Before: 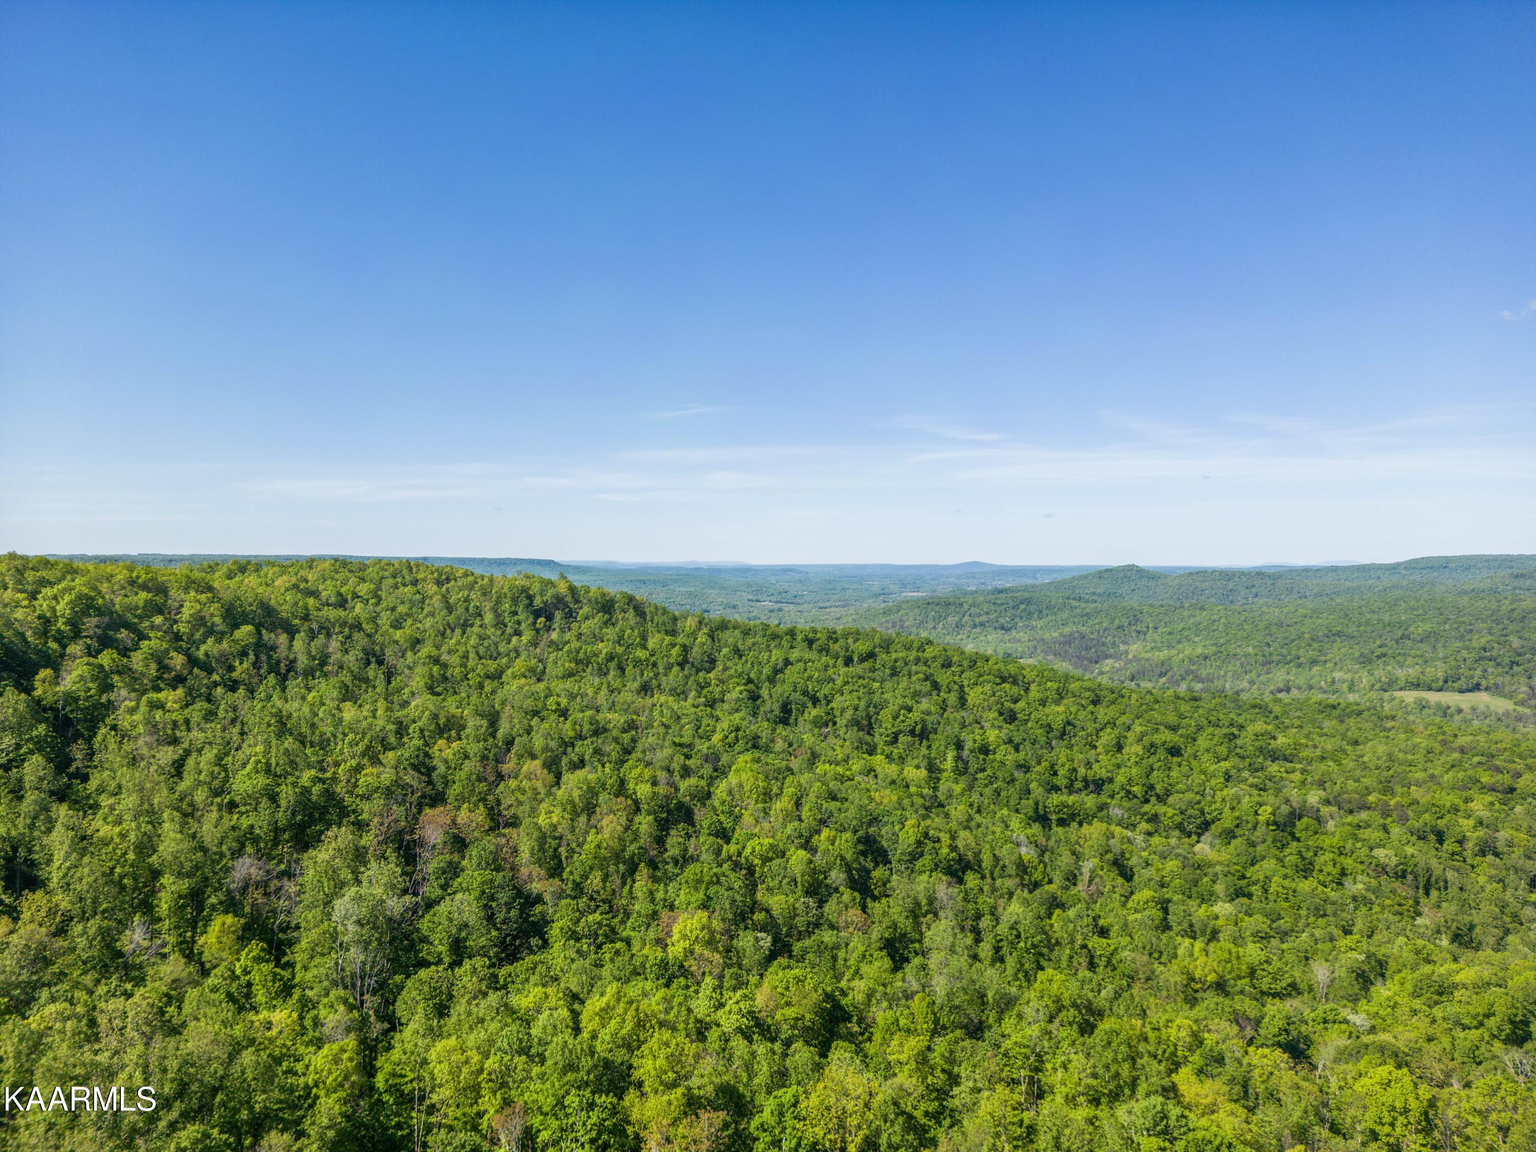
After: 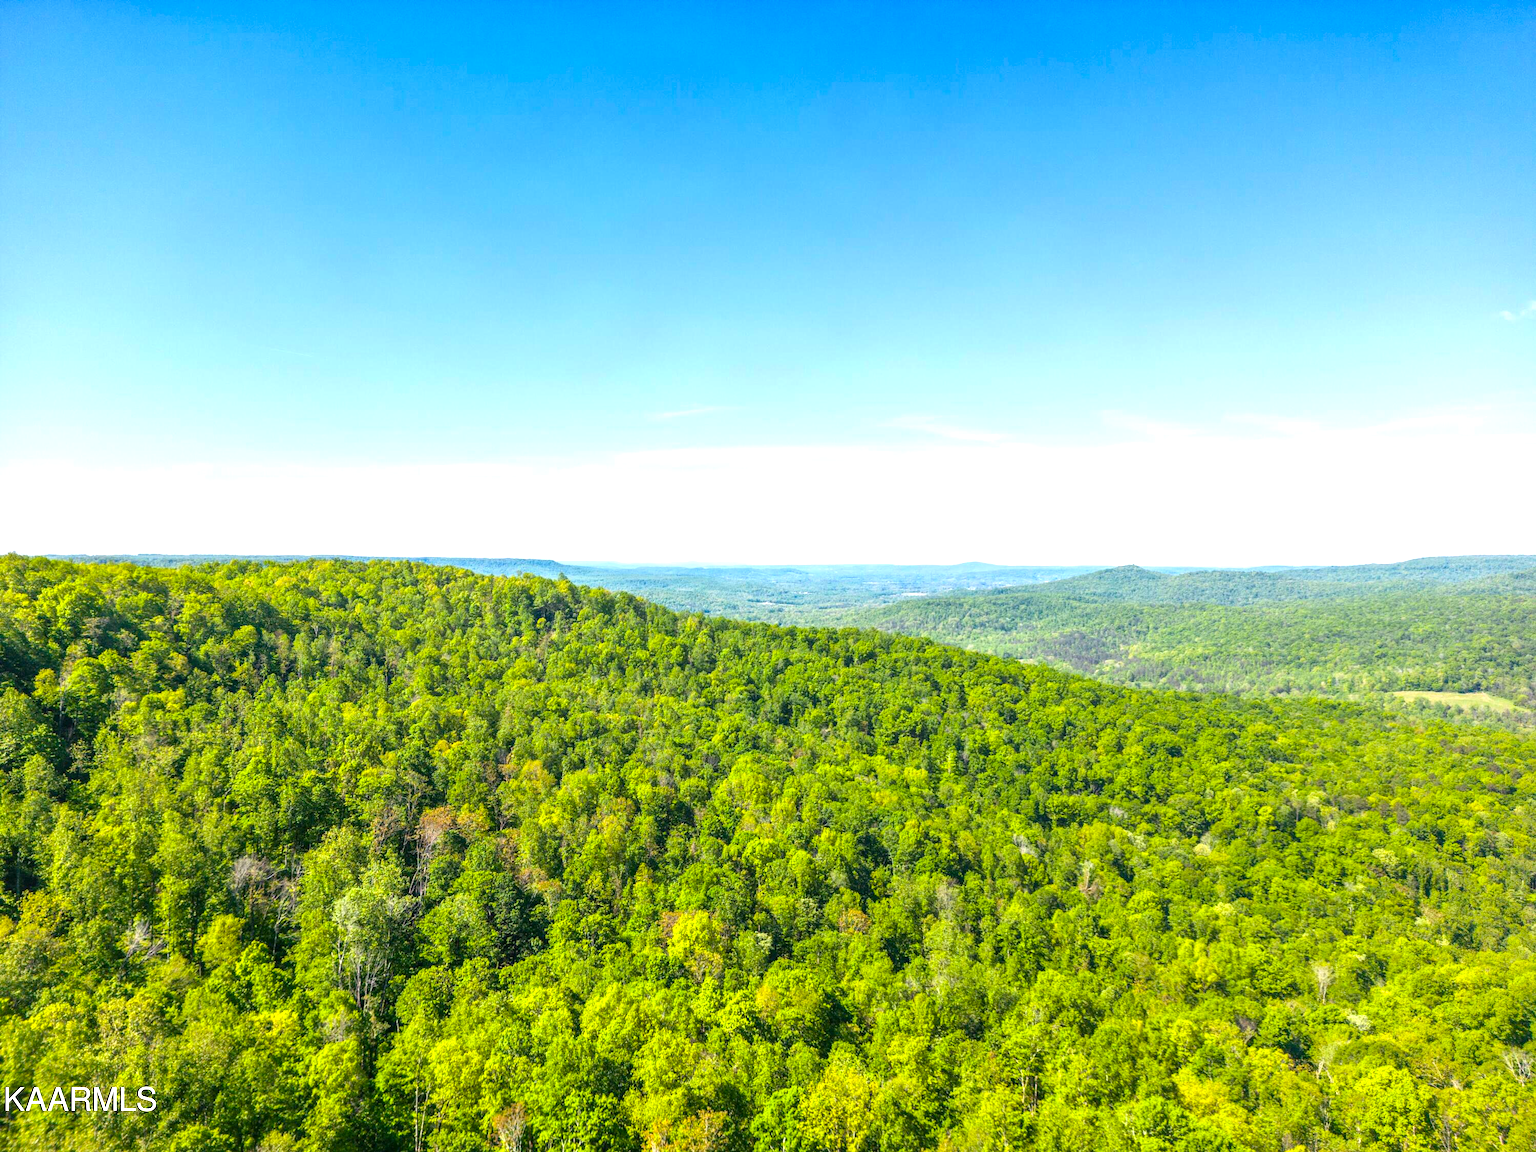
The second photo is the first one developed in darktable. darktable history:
color balance rgb: highlights gain › chroma 0.189%, highlights gain › hue 330.9°, perceptual saturation grading › global saturation 30.385%
exposure: exposure 0.991 EV, compensate highlight preservation false
